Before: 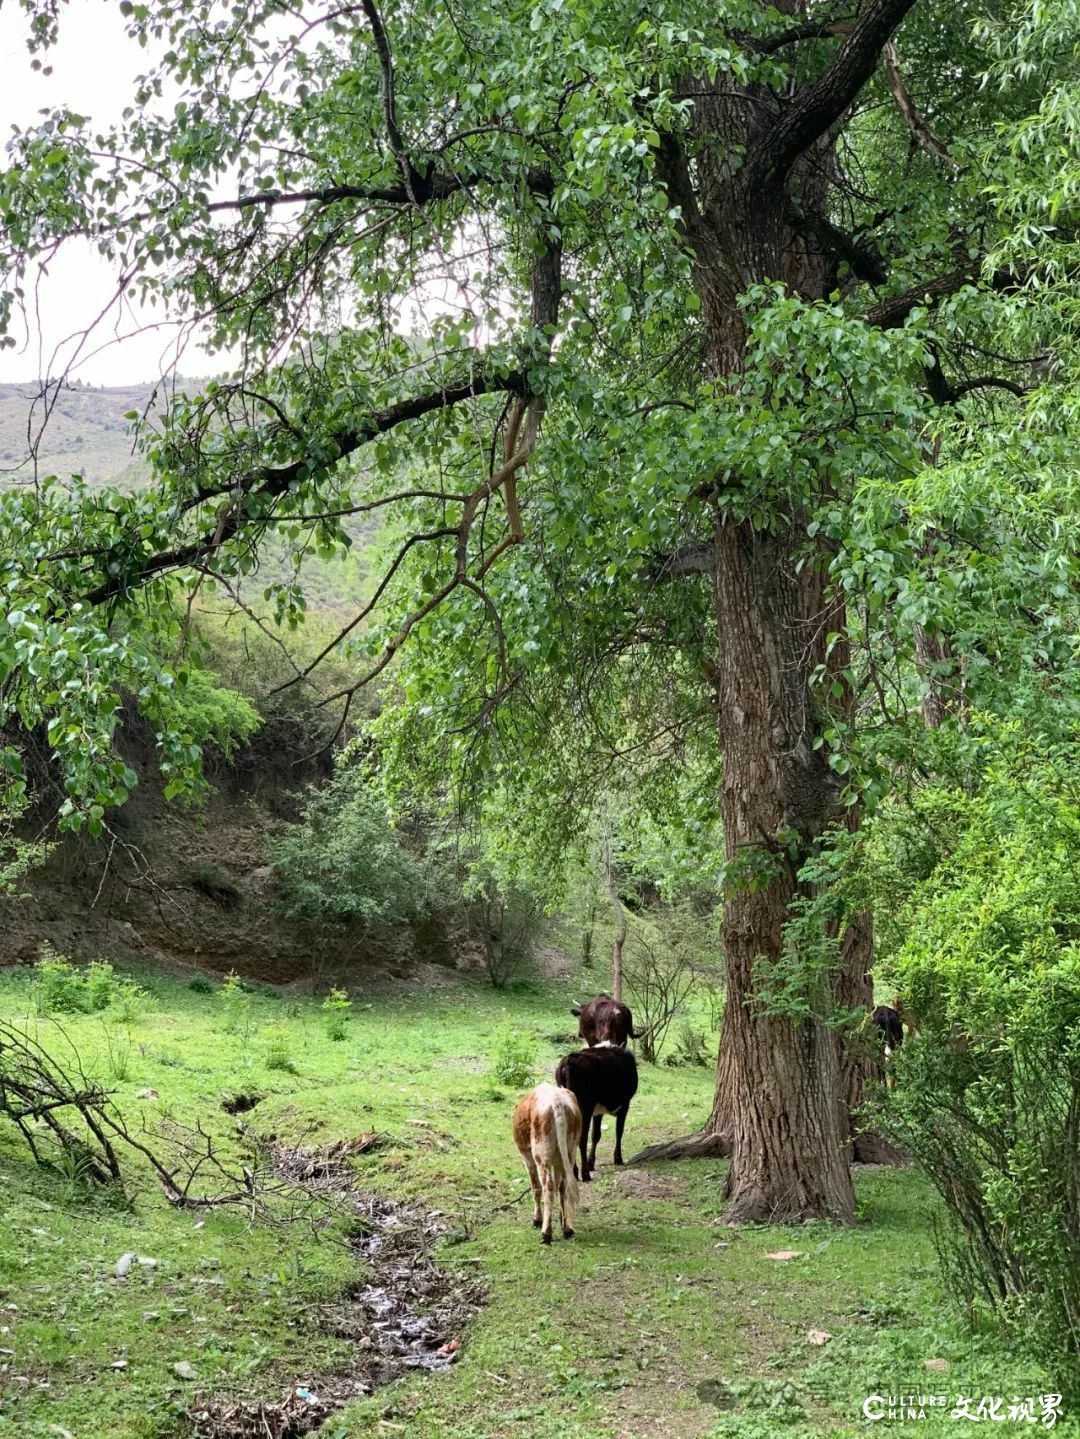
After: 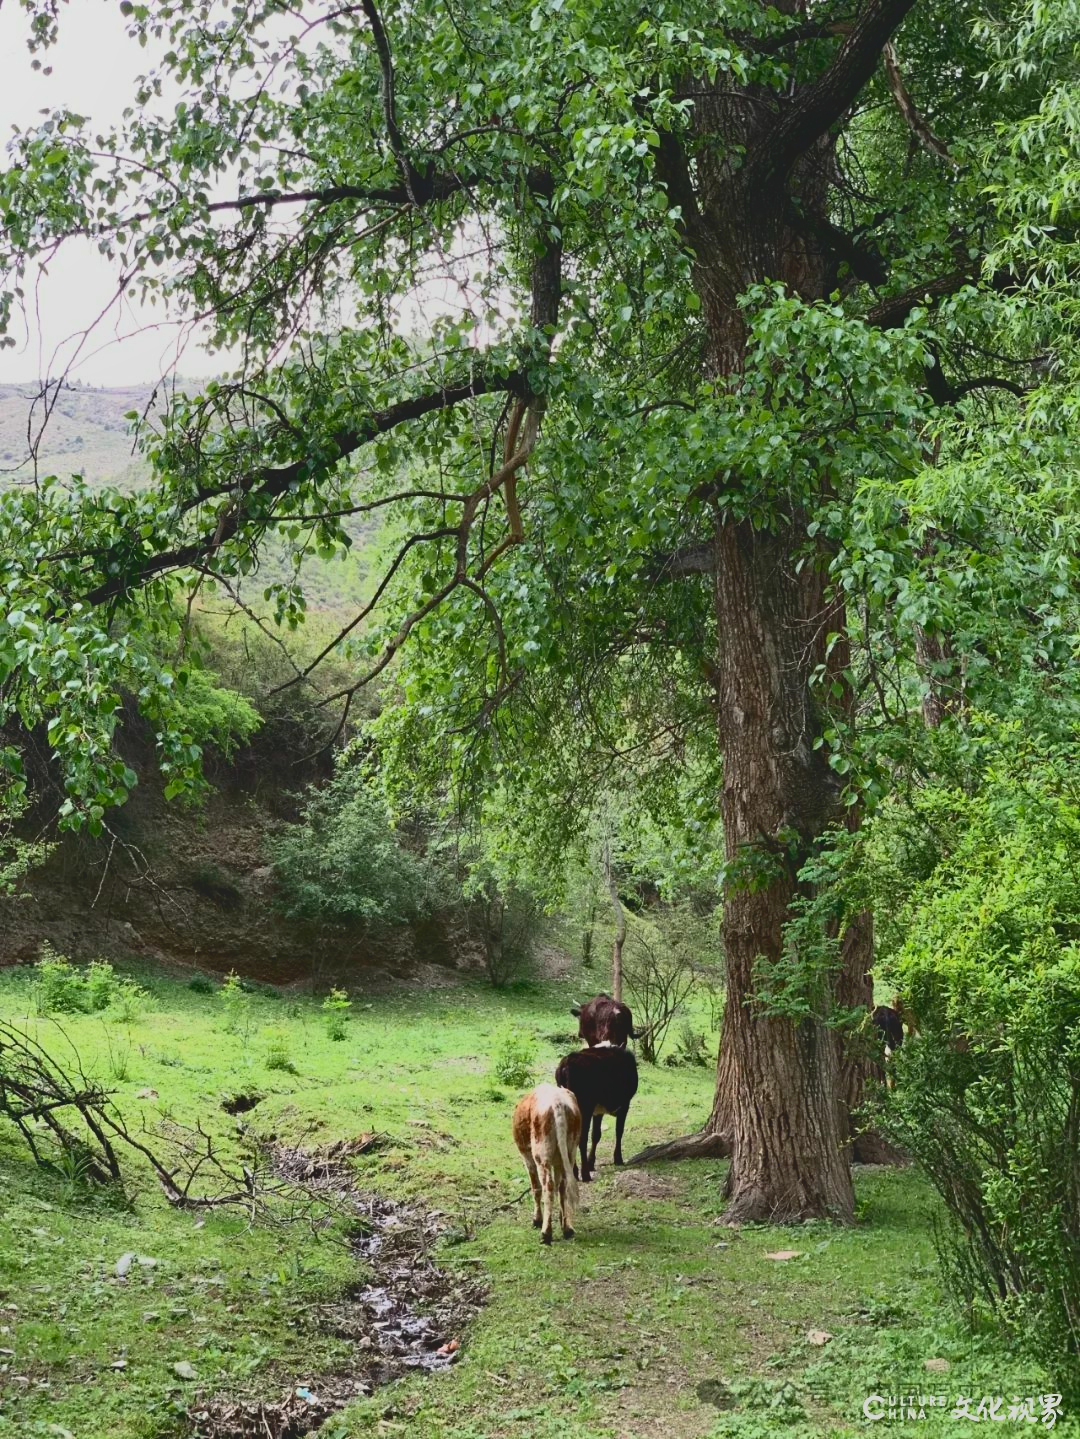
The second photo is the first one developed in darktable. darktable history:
tone curve: curves: ch0 [(0, 0) (0.042, 0.01) (0.223, 0.123) (0.59, 0.574) (0.802, 0.868) (1, 1)], color space Lab, independent channels, preserve colors none
local contrast: detail 70%
